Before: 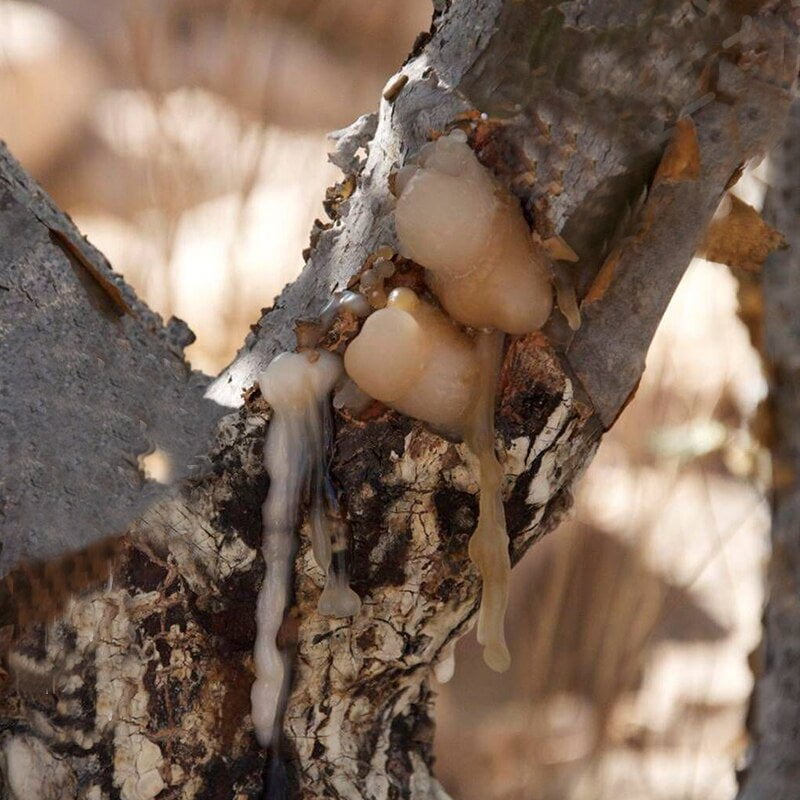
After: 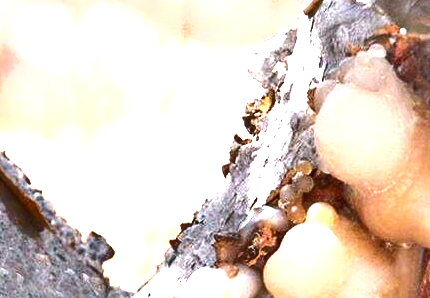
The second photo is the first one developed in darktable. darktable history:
crop: left 10.195%, top 10.636%, right 36.053%, bottom 52.015%
exposure: exposure 2.237 EV, compensate highlight preservation false
color calibration: illuminant as shot in camera, x 0.358, y 0.373, temperature 4628.91 K
tone equalizer: edges refinement/feathering 500, mask exposure compensation -1.57 EV, preserve details no
shadows and highlights: shadows 20.77, highlights -35.63, soften with gaussian
